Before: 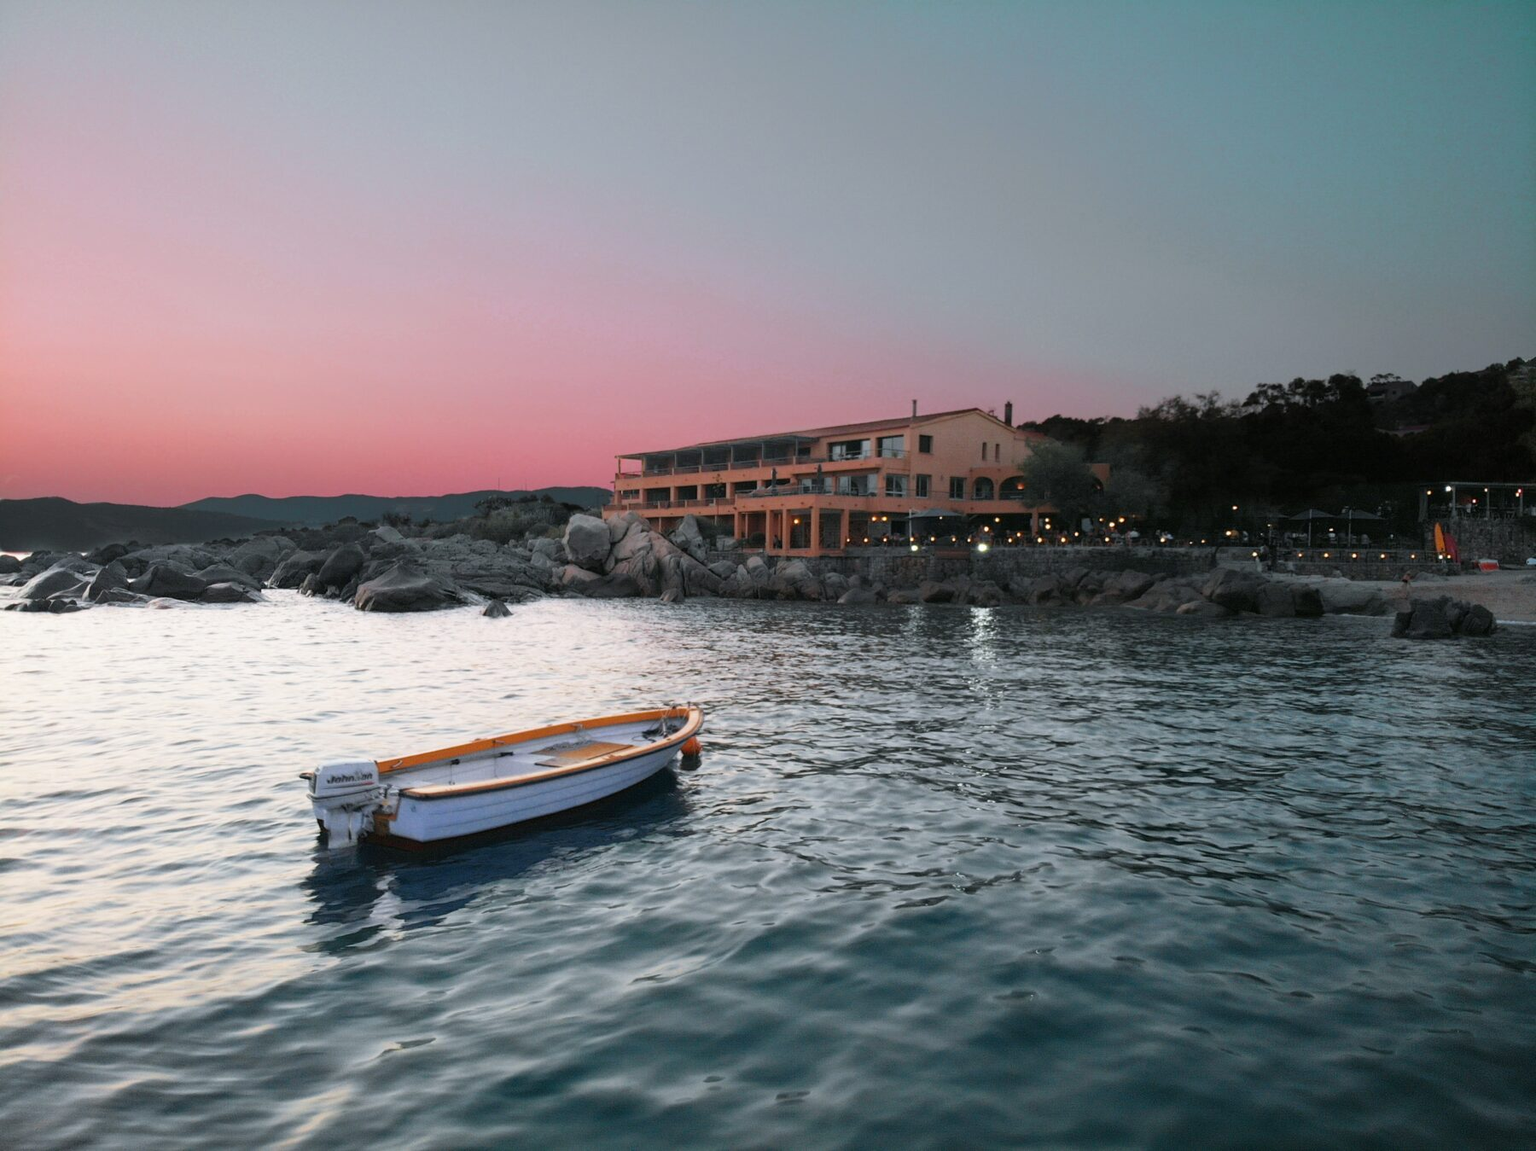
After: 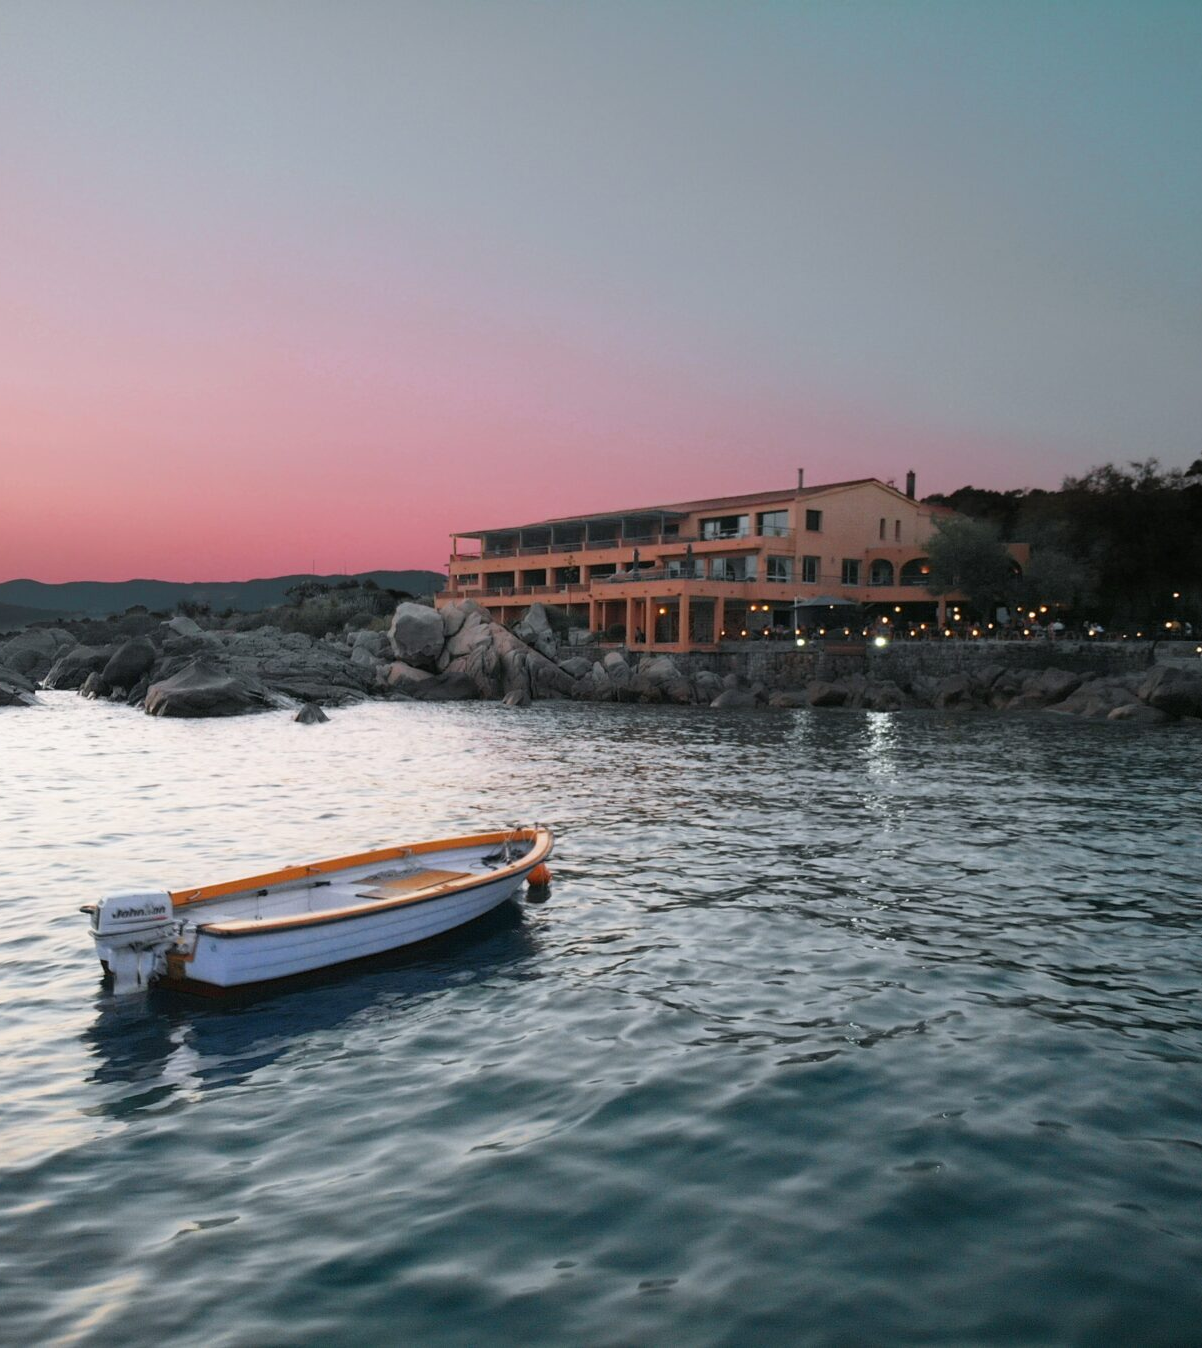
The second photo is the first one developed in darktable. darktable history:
crop and rotate: left 15.061%, right 18.114%
